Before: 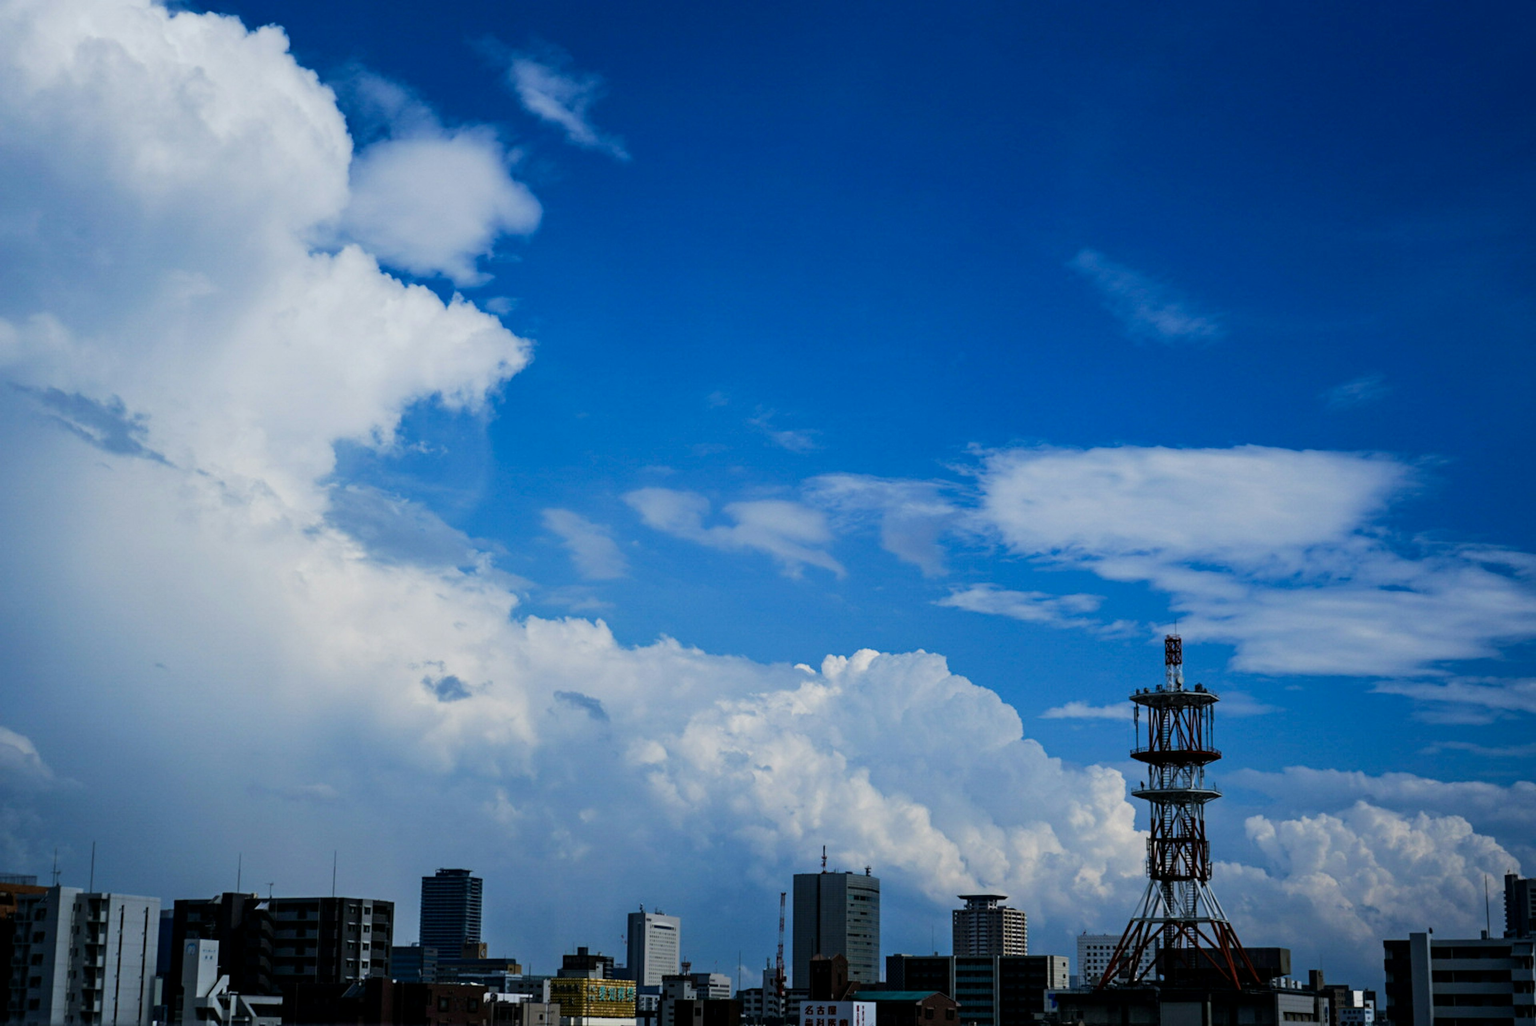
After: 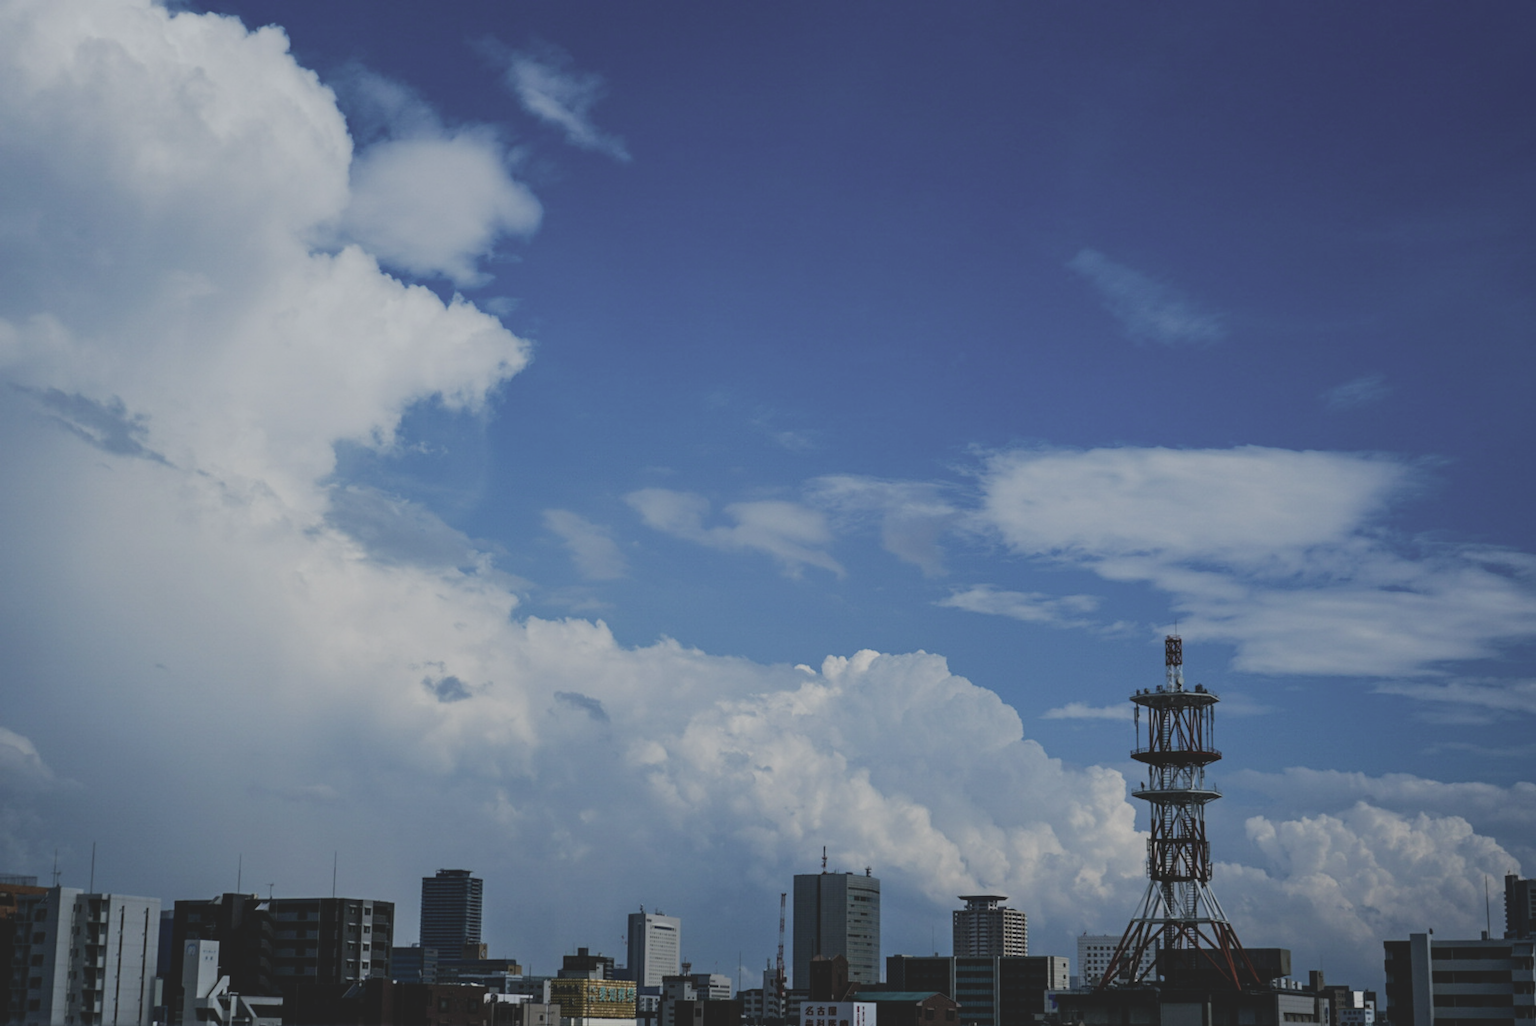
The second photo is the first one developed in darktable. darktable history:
contrast brightness saturation: contrast -0.265, saturation -0.43
